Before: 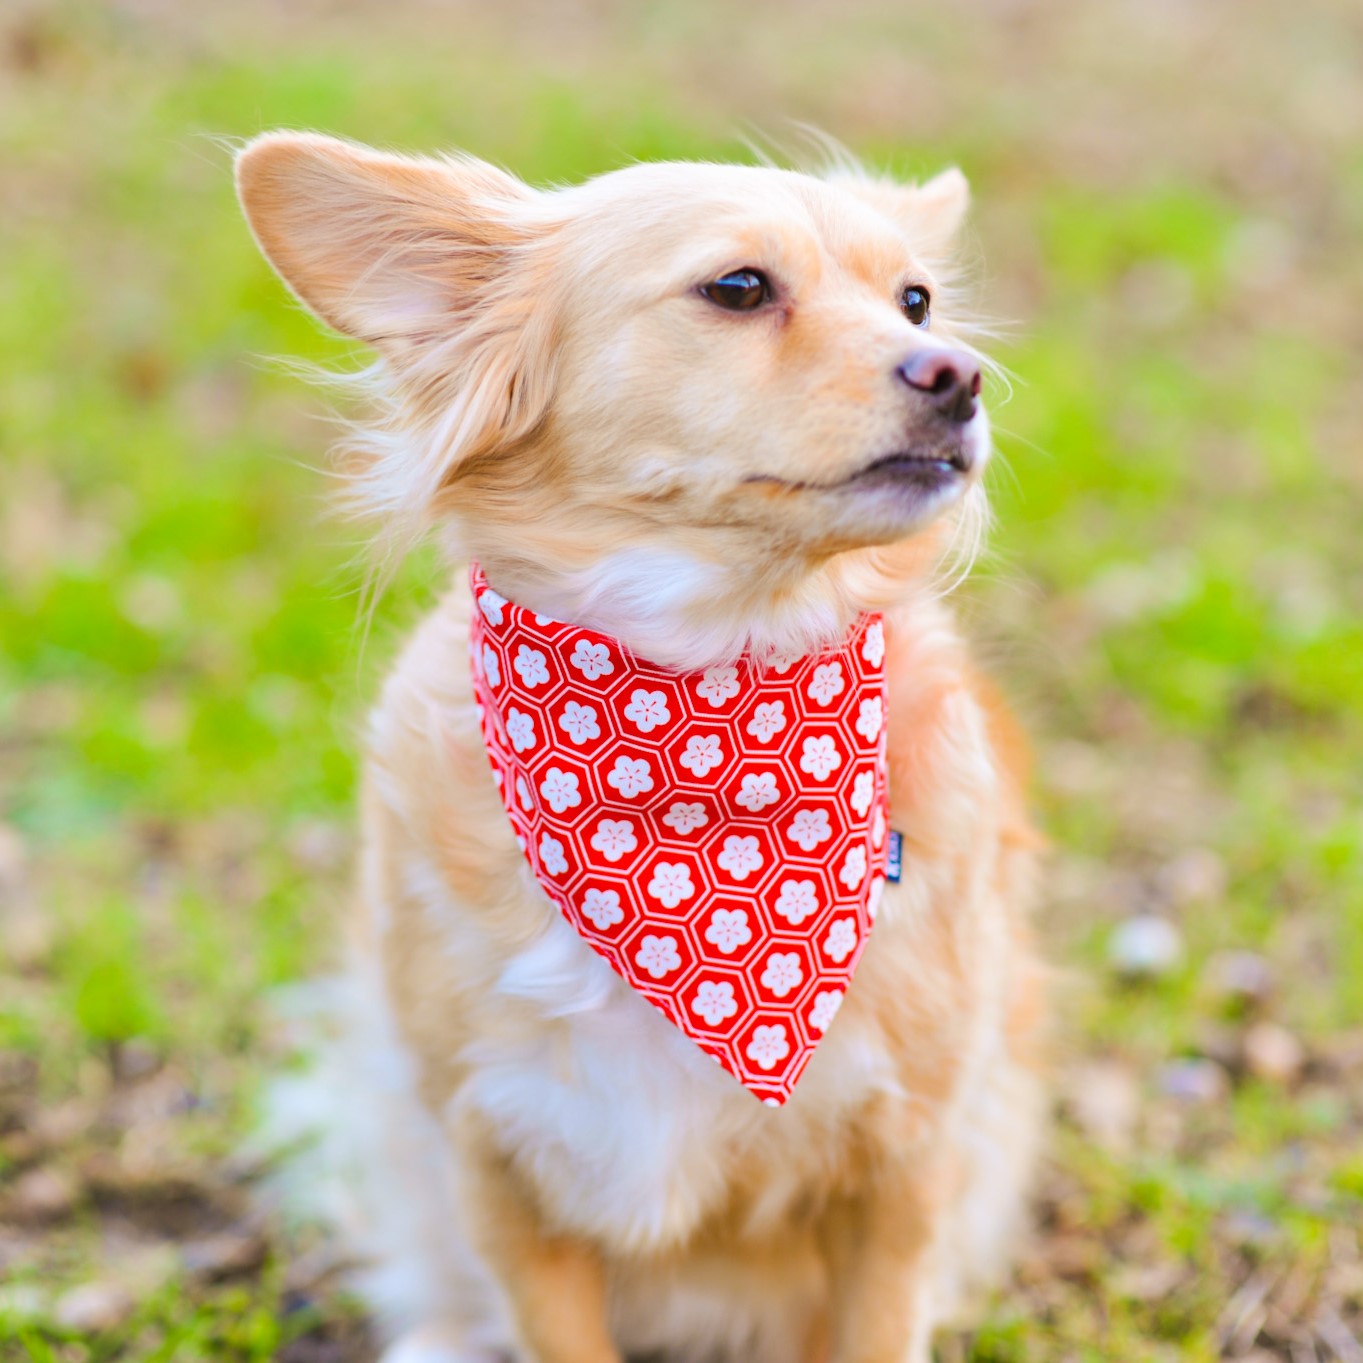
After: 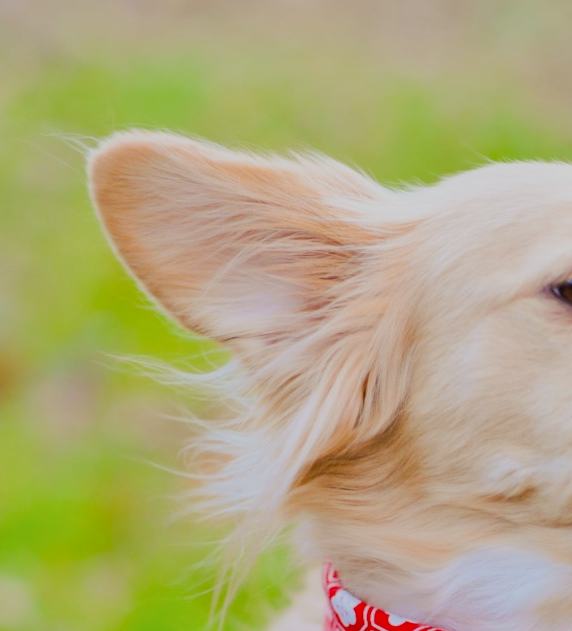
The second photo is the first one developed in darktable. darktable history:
shadows and highlights: radius 125.46, shadows 30.51, highlights -30.51, low approximation 0.01, soften with gaussian
filmic rgb: black relative exposure -7.65 EV, white relative exposure 4.56 EV, hardness 3.61
crop and rotate: left 10.817%, top 0.062%, right 47.194%, bottom 53.626%
